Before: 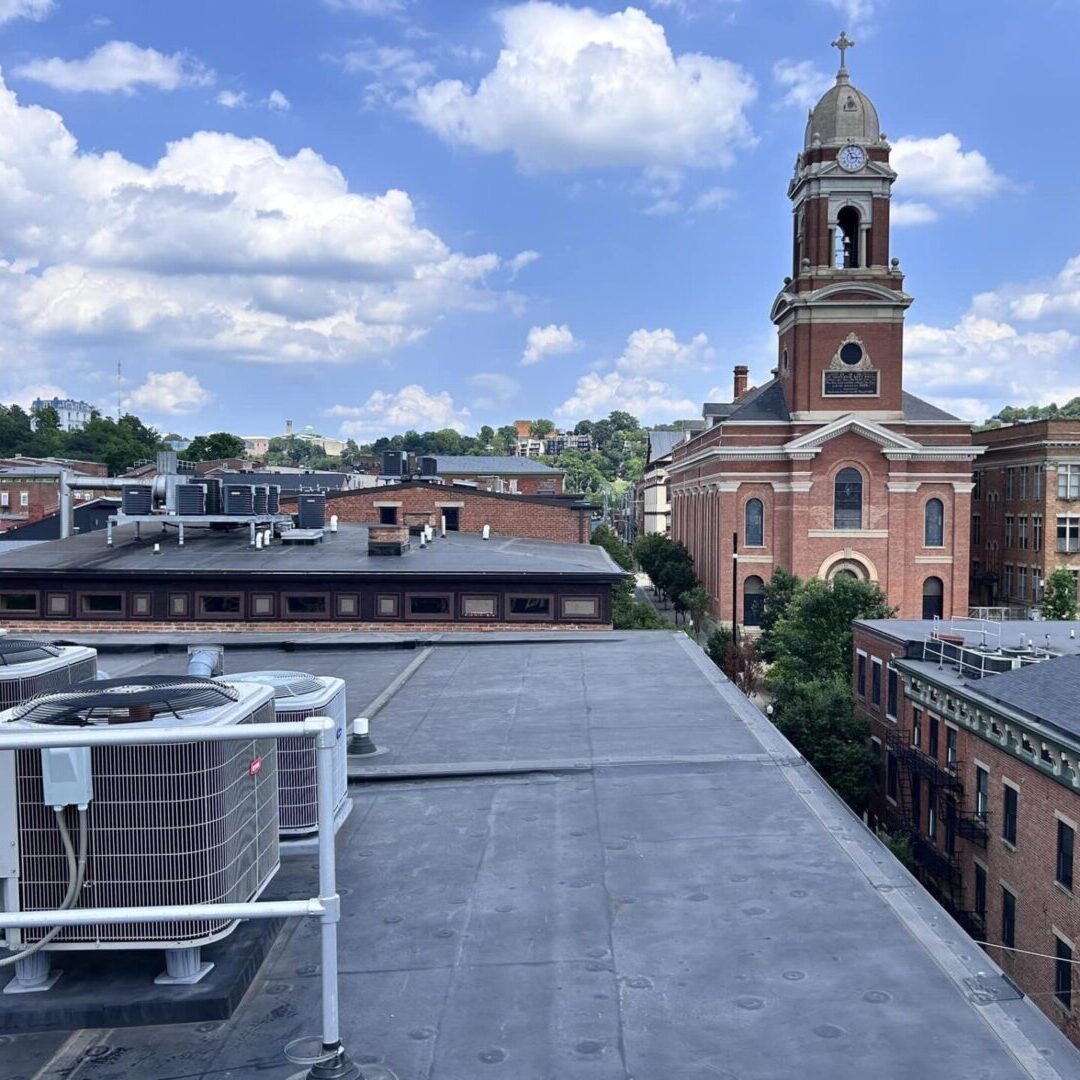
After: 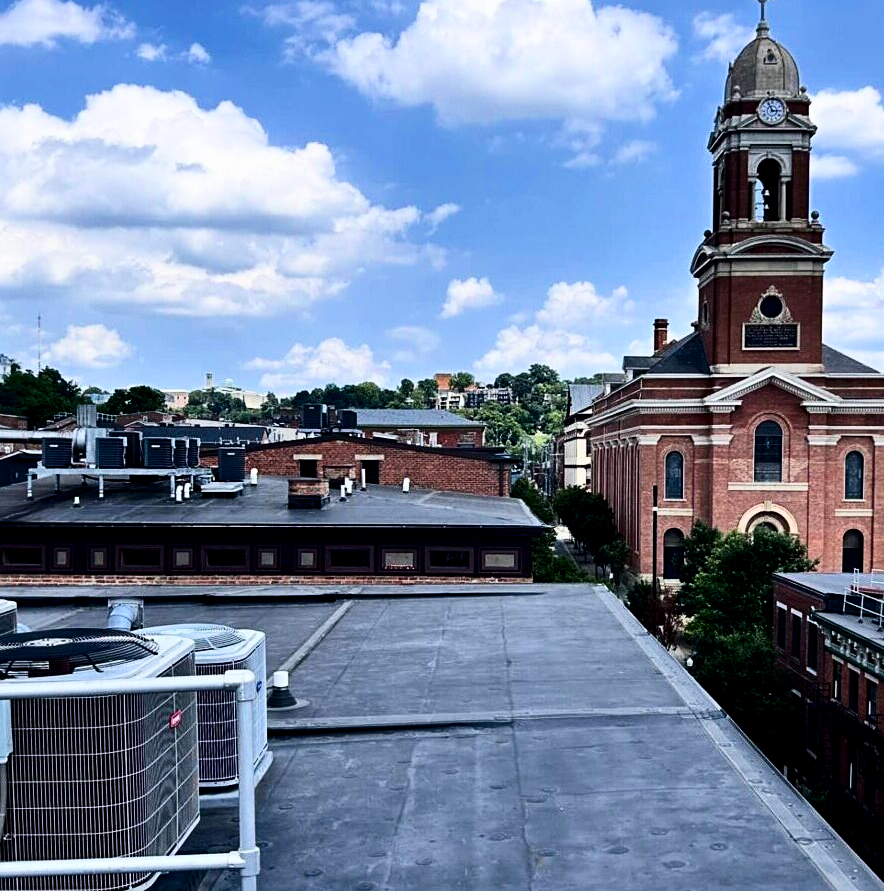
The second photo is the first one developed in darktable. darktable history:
crop and rotate: left 7.5%, top 4.371%, right 10.578%, bottom 13.068%
sharpen: amount 0.208
exposure: exposure 0.076 EV, compensate highlight preservation false
contrast brightness saturation: contrast 0.194, brightness -0.234, saturation 0.106
filmic rgb: middle gray luminance 9%, black relative exposure -6.26 EV, white relative exposure 2.71 EV, target black luminance 0%, hardness 4.74, latitude 73.65%, contrast 1.329, shadows ↔ highlights balance 9.68%
contrast equalizer: octaves 7, y [[0.5 ×6], [0.5 ×6], [0.5, 0.5, 0.501, 0.545, 0.707, 0.863], [0 ×6], [0 ×6]]
